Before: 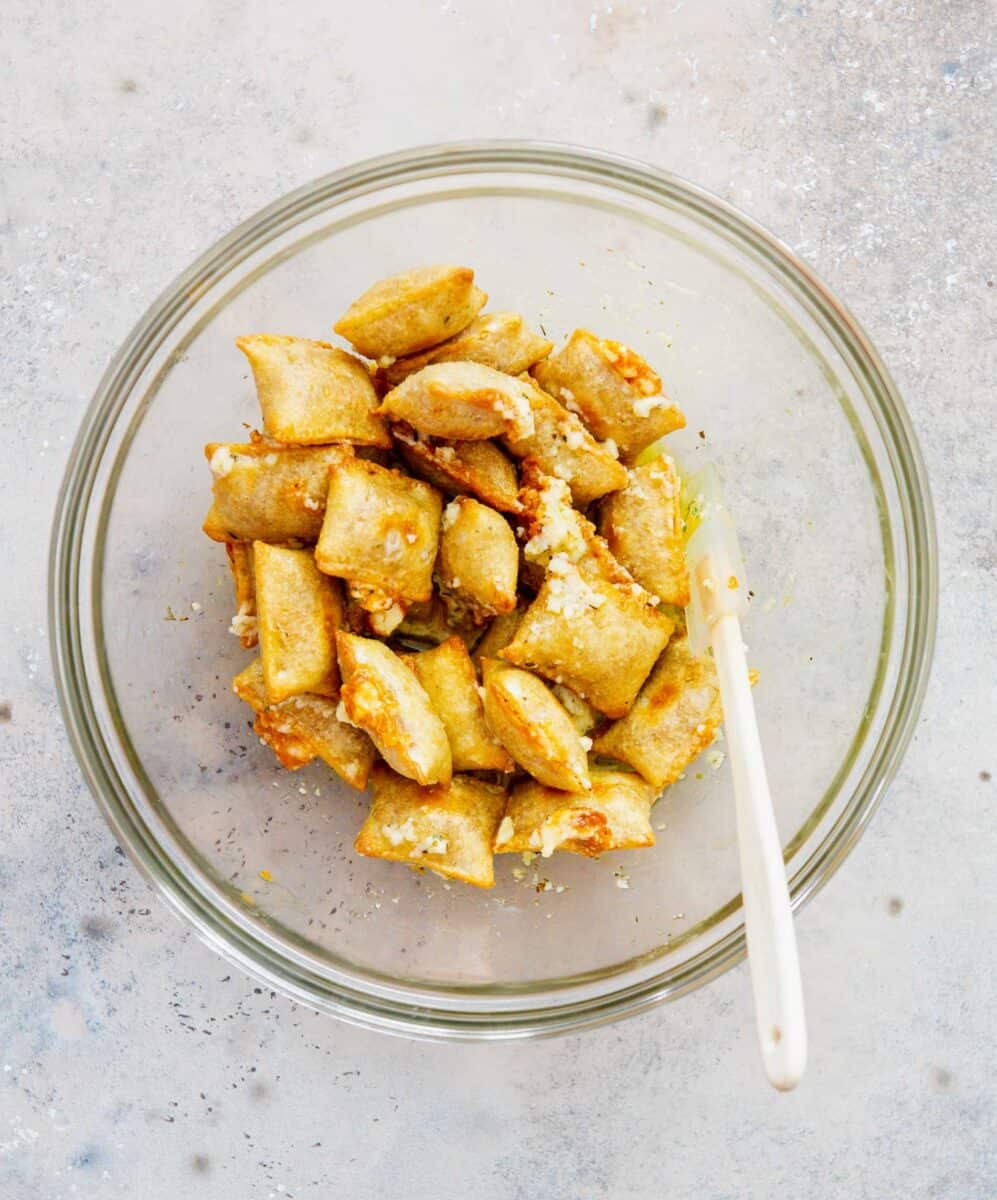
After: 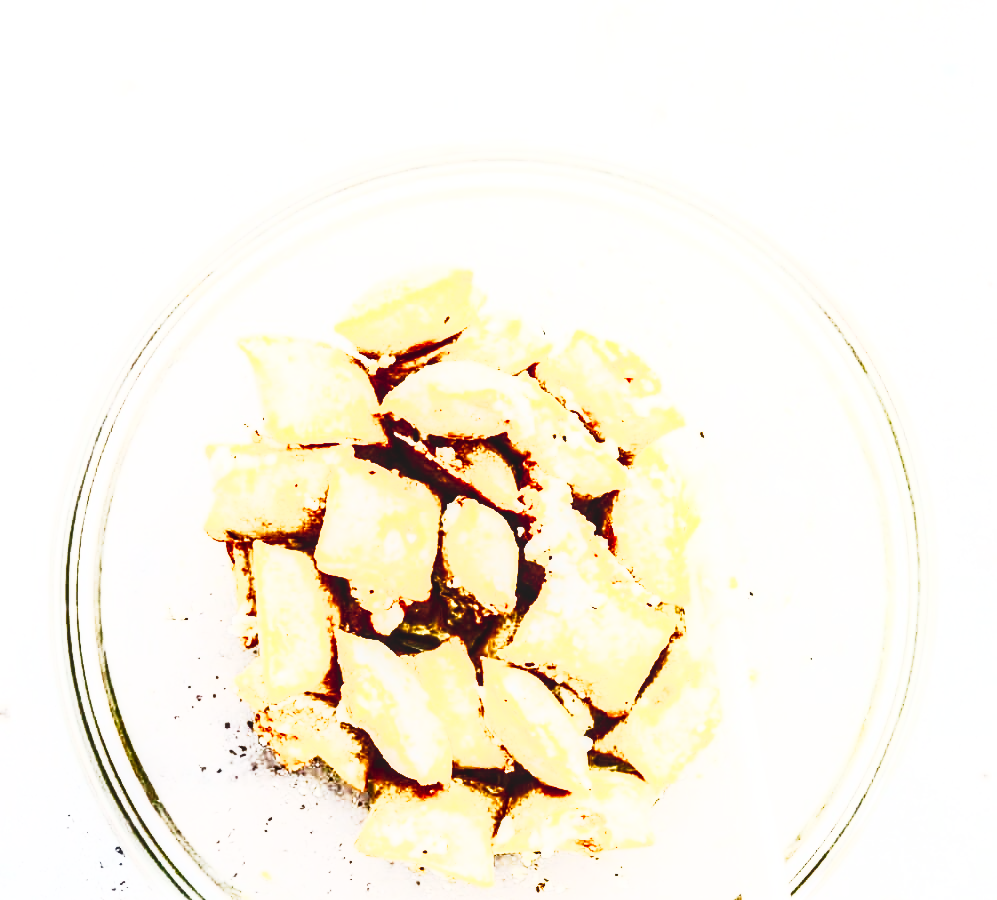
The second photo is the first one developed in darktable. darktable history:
local contrast: on, module defaults
tone equalizer: -8 EV -1.08 EV, -7 EV -1.01 EV, -6 EV -0.867 EV, -5 EV -0.578 EV, -3 EV 0.578 EV, -2 EV 0.867 EV, -1 EV 1.01 EV, +0 EV 1.08 EV, edges refinement/feathering 500, mask exposure compensation -1.57 EV, preserve details no
sharpen: amount 0.2
contrast brightness saturation: contrast 0.93, brightness 0.2
tone curve: curves: ch0 [(0, 0) (0.003, 0.003) (0.011, 0.012) (0.025, 0.027) (0.044, 0.048) (0.069, 0.074) (0.1, 0.117) (0.136, 0.177) (0.177, 0.246) (0.224, 0.324) (0.277, 0.422) (0.335, 0.531) (0.399, 0.633) (0.468, 0.733) (0.543, 0.824) (0.623, 0.895) (0.709, 0.938) (0.801, 0.961) (0.898, 0.98) (1, 1)], preserve colors none
crop: bottom 24.988%
graduated density: rotation -180°, offset 27.42
